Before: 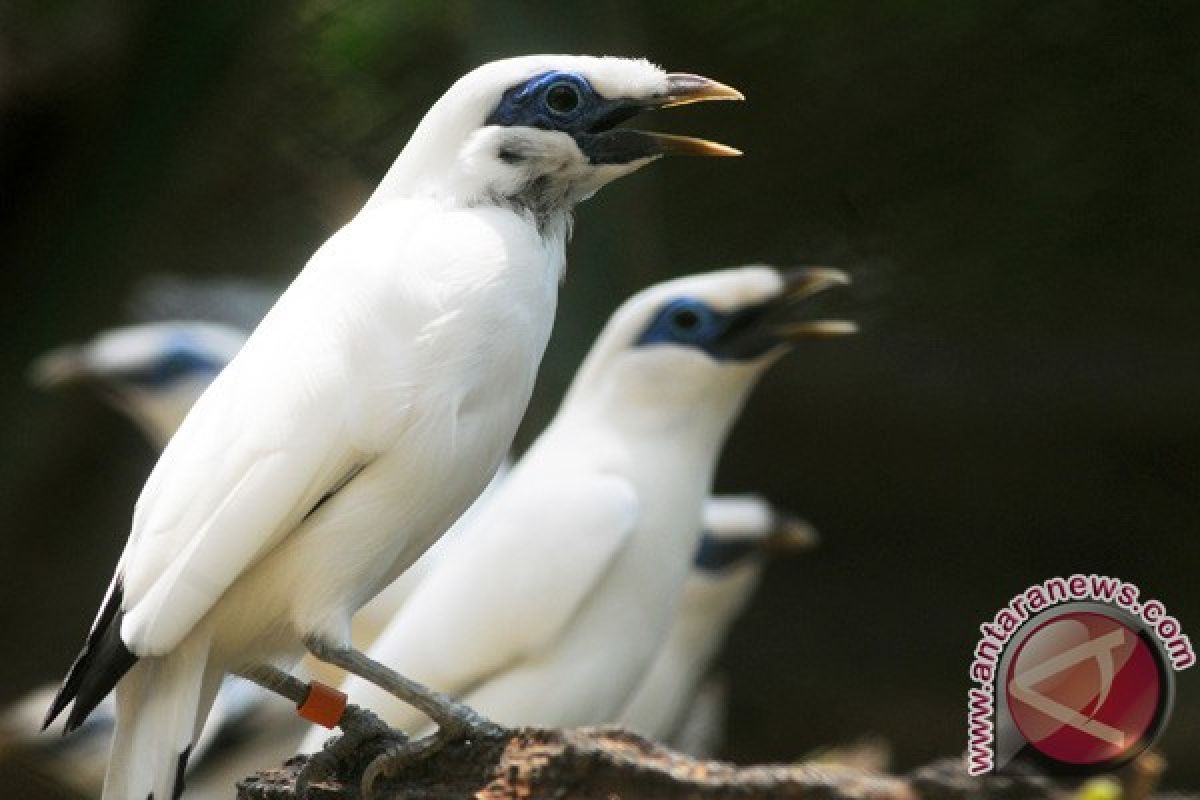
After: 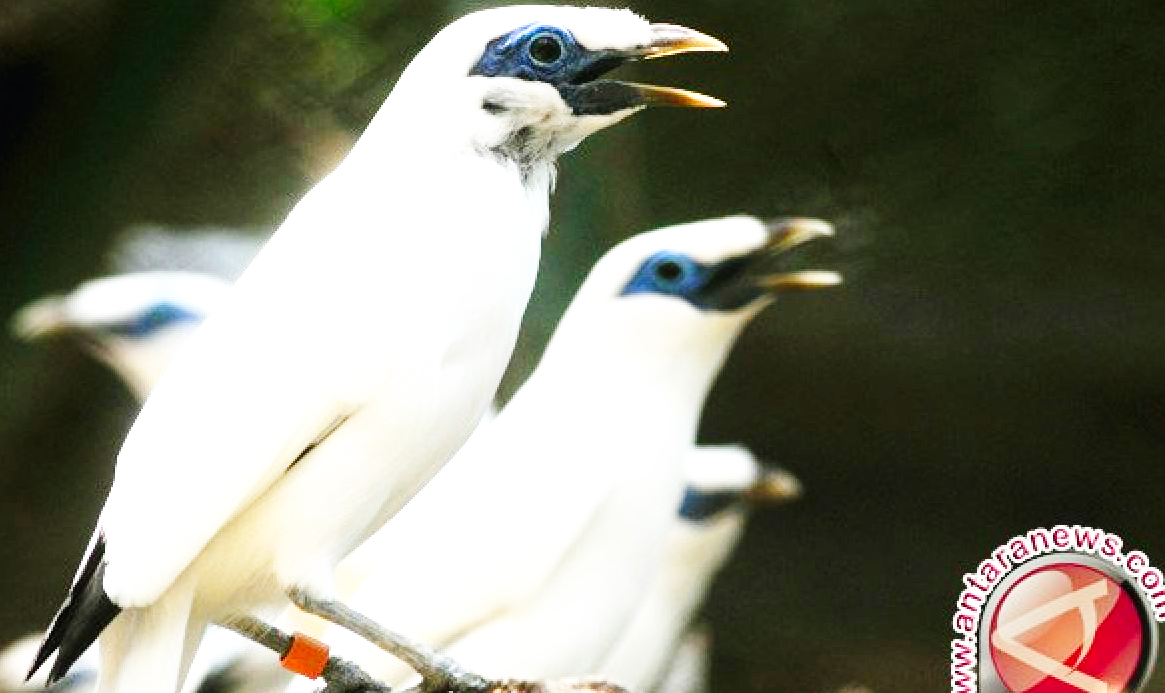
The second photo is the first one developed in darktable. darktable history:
crop: left 1.433%, top 6.144%, right 1.478%, bottom 7.137%
base curve: curves: ch0 [(0, 0.003) (0.001, 0.002) (0.006, 0.004) (0.02, 0.022) (0.048, 0.086) (0.094, 0.234) (0.162, 0.431) (0.258, 0.629) (0.385, 0.8) (0.548, 0.918) (0.751, 0.988) (1, 1)], preserve colors none
color zones: mix 33.46%
exposure: exposure 0.772 EV, compensate highlight preservation false
